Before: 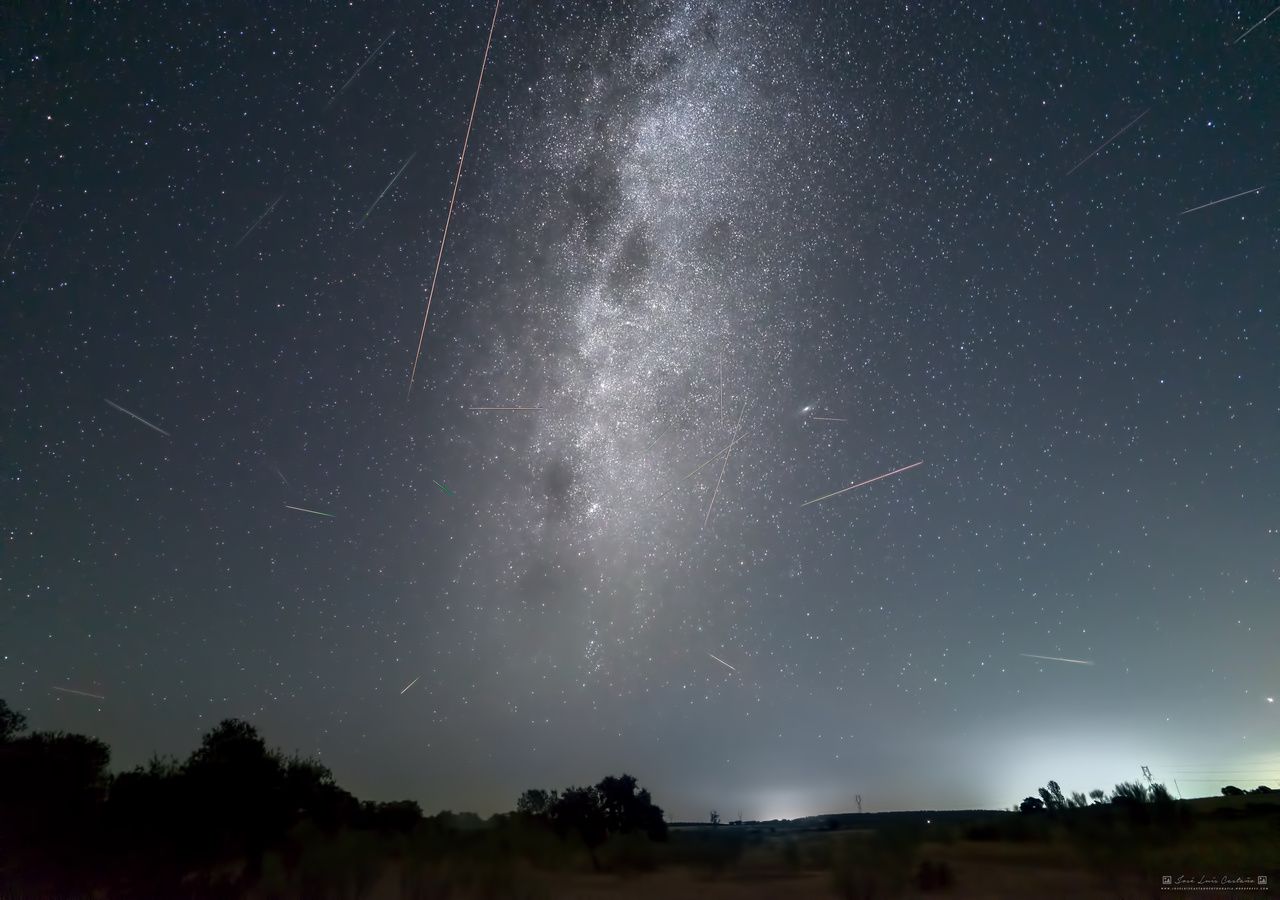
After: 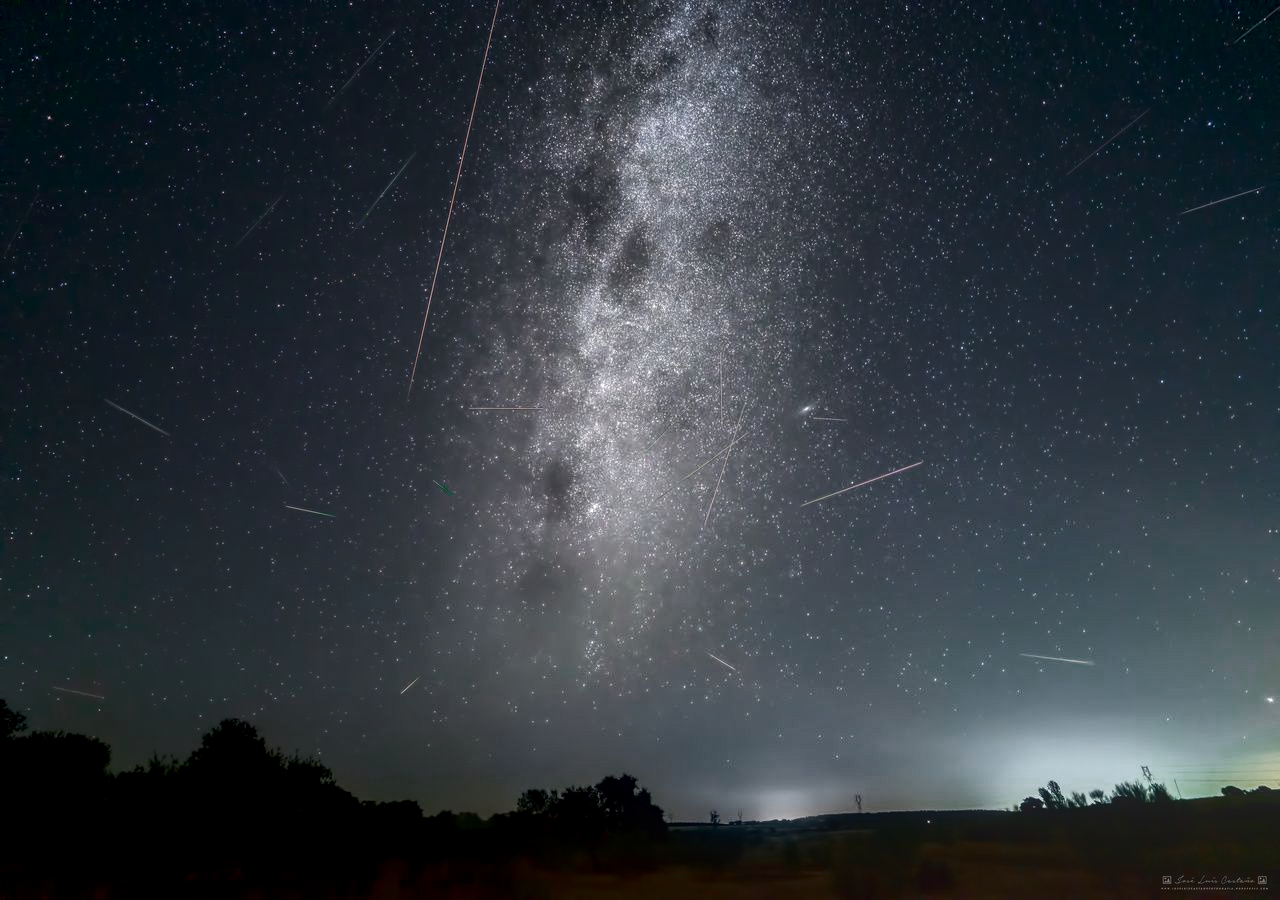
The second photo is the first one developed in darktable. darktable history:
local contrast: highlights 66%, shadows 32%, detail 166%, midtone range 0.2
color zones: curves: ch0 [(0, 0.299) (0.25, 0.383) (0.456, 0.352) (0.736, 0.571)]; ch1 [(0, 0.63) (0.151, 0.568) (0.254, 0.416) (0.47, 0.558) (0.732, 0.37) (0.909, 0.492)]; ch2 [(0.004, 0.604) (0.158, 0.443) (0.257, 0.403) (0.761, 0.468)]
contrast brightness saturation: contrast 0.188, brightness -0.104, saturation 0.205
